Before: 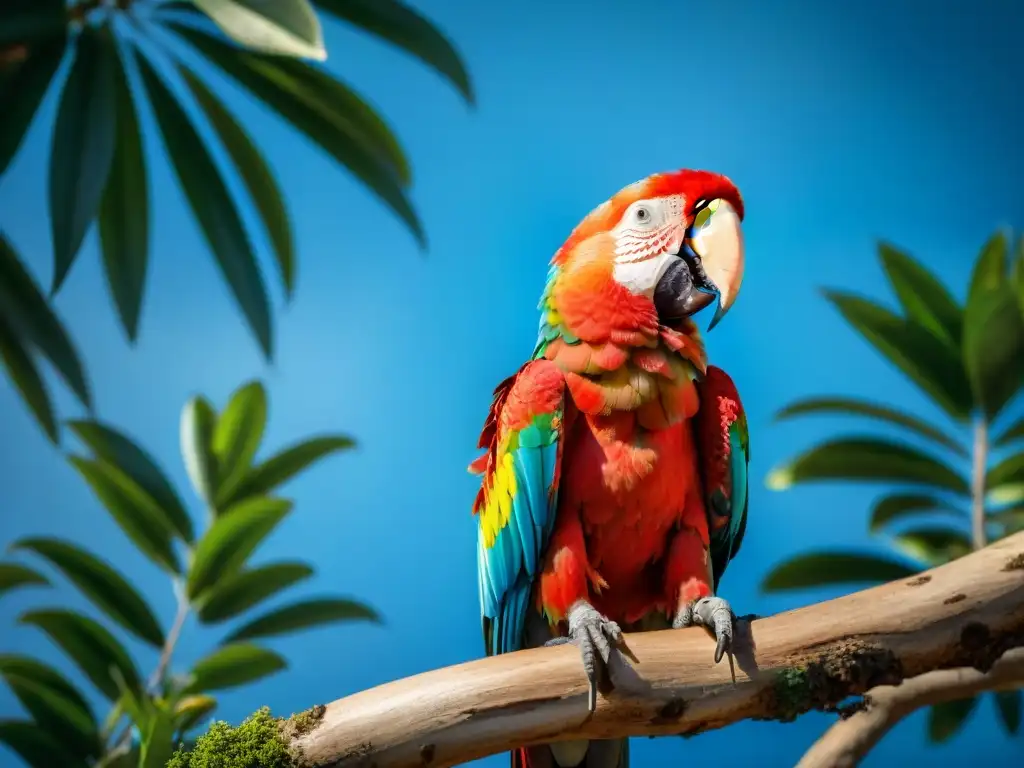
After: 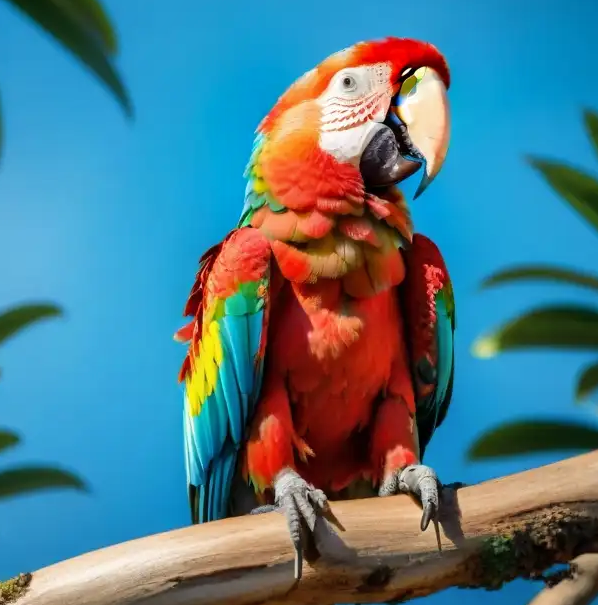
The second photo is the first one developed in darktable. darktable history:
crop and rotate: left 28.746%, top 17.24%, right 12.778%, bottom 3.982%
shadows and highlights: soften with gaussian
contrast equalizer: y [[0.5 ×6], [0.5 ×6], [0.5, 0.5, 0.501, 0.545, 0.707, 0.863], [0 ×6], [0 ×6]]
